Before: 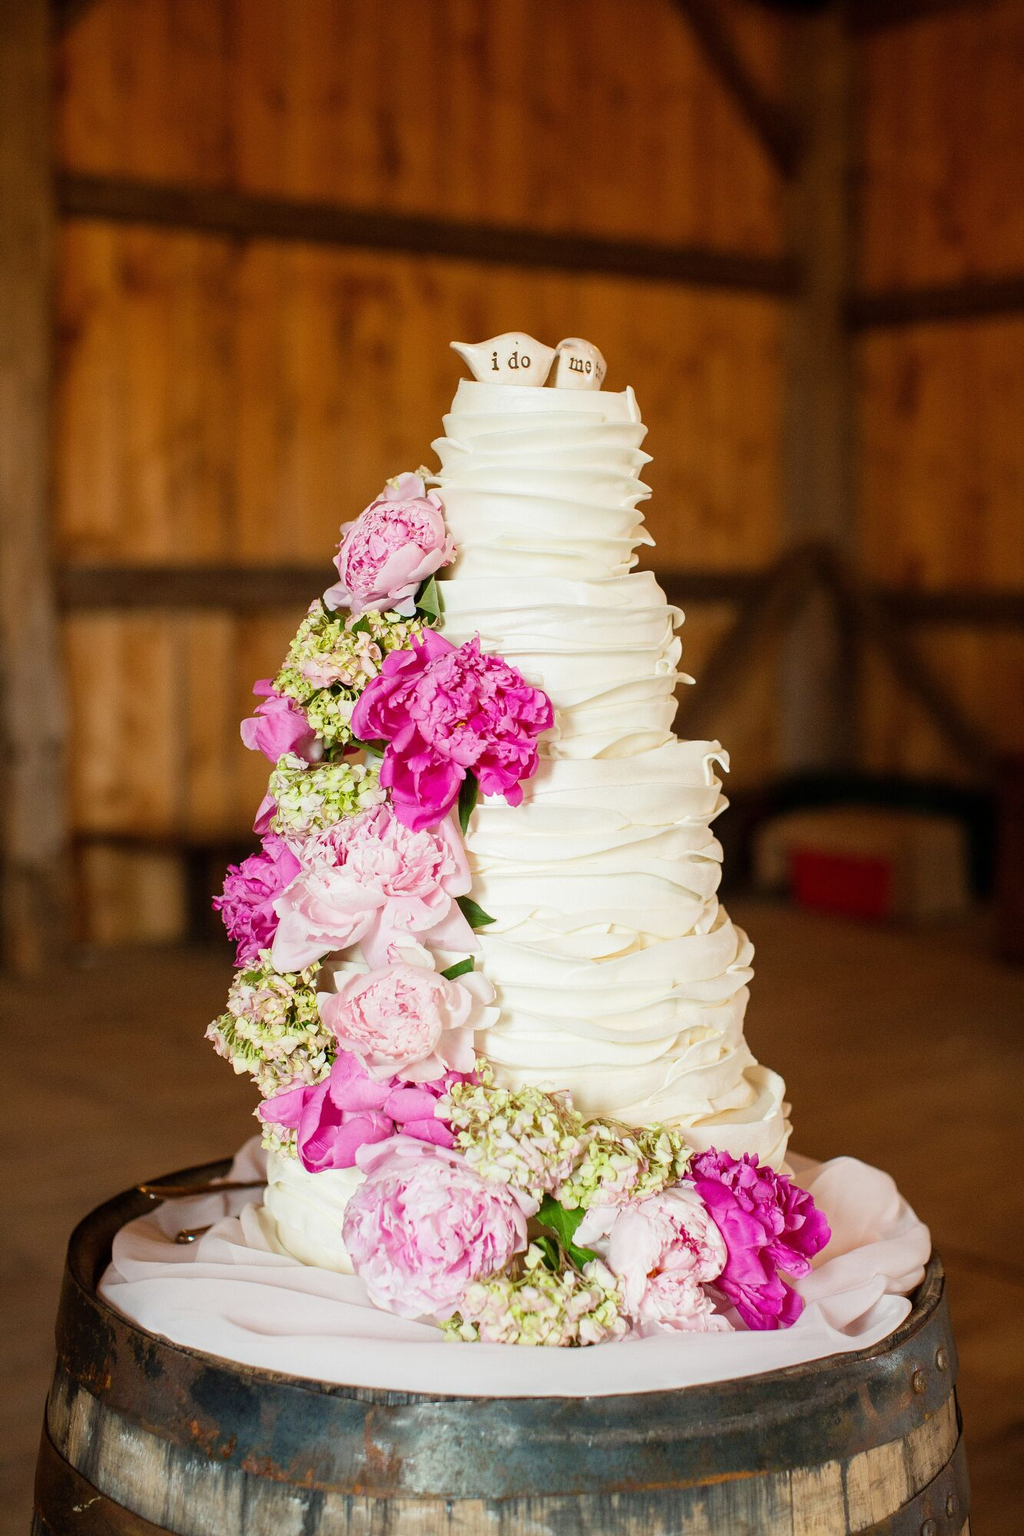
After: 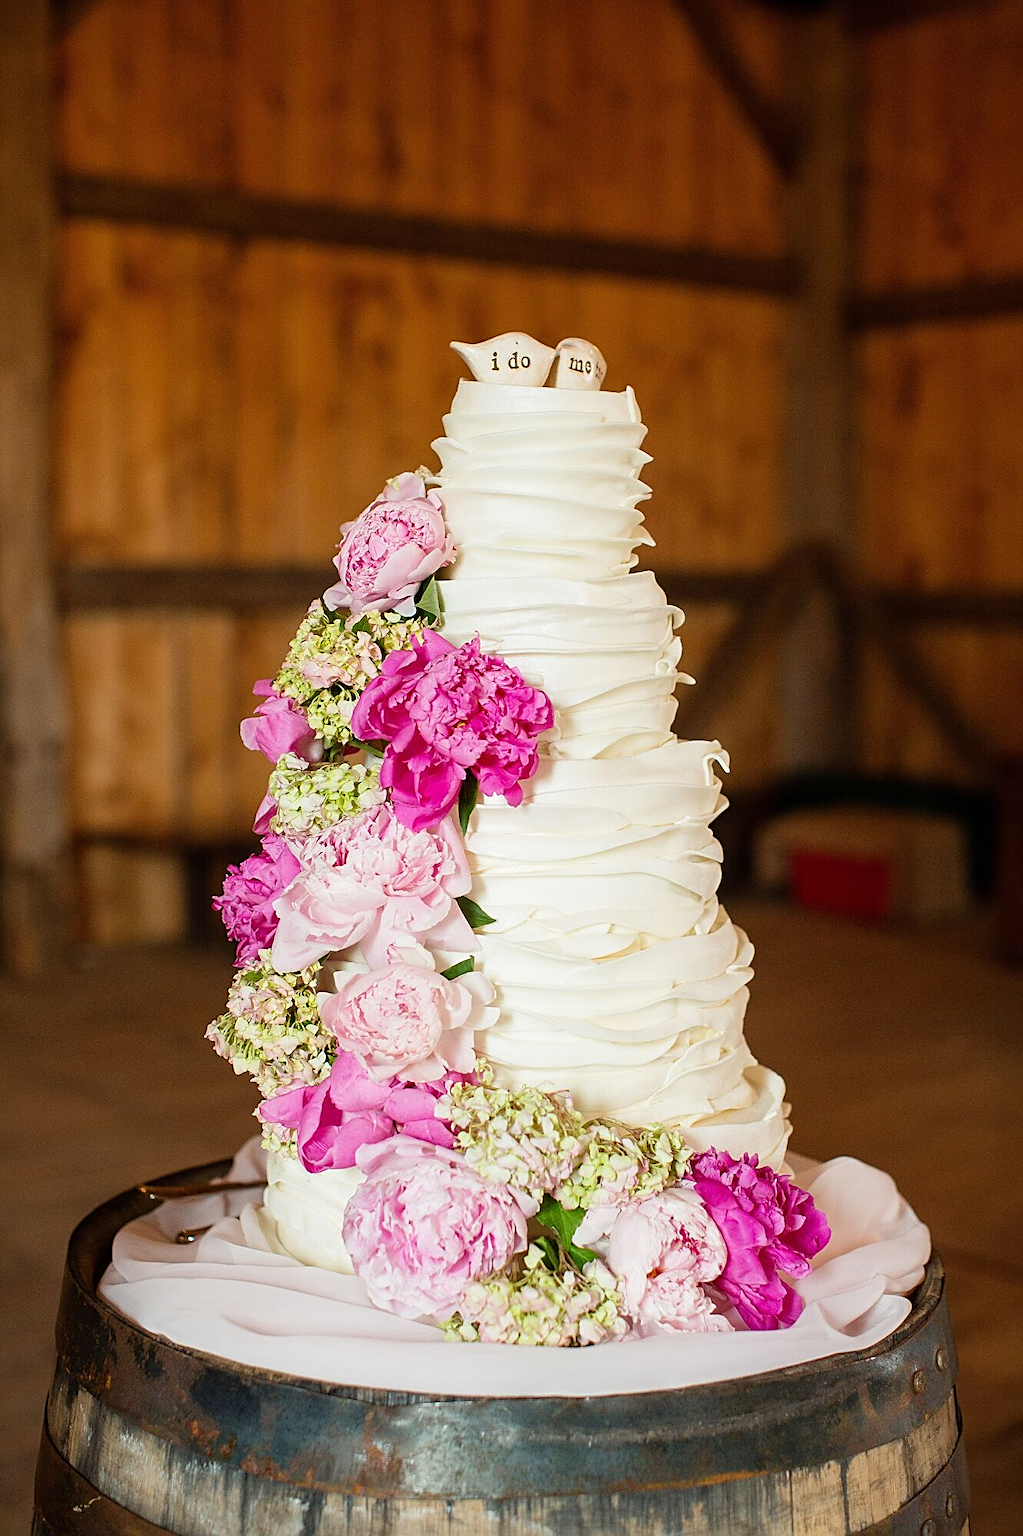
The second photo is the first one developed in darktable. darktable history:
sharpen: amount 0.595
